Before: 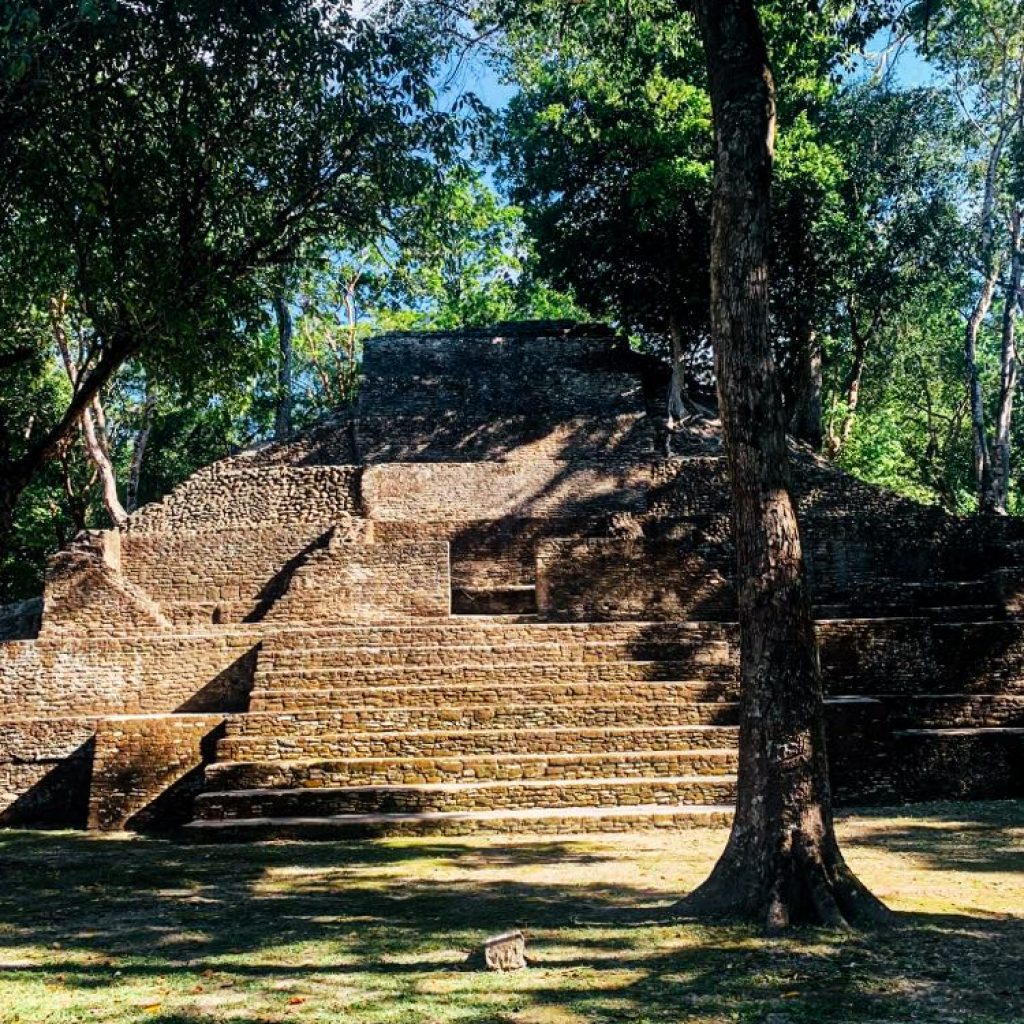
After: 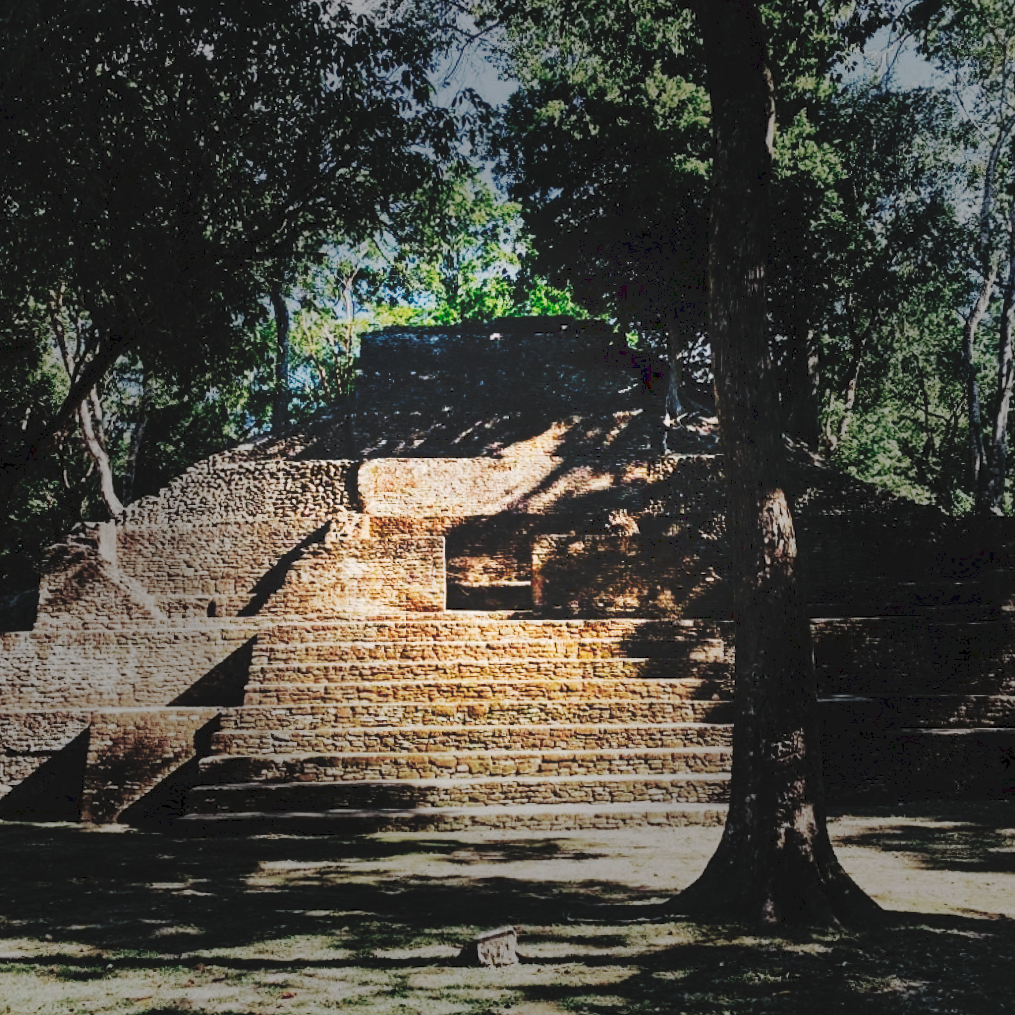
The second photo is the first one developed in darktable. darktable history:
crop and rotate: angle -0.5°
tone curve: curves: ch0 [(0, 0) (0.003, 0.145) (0.011, 0.15) (0.025, 0.15) (0.044, 0.156) (0.069, 0.161) (0.1, 0.169) (0.136, 0.175) (0.177, 0.184) (0.224, 0.196) (0.277, 0.234) (0.335, 0.291) (0.399, 0.391) (0.468, 0.505) (0.543, 0.633) (0.623, 0.742) (0.709, 0.826) (0.801, 0.882) (0.898, 0.93) (1, 1)], preserve colors none
vignetting: fall-off start 31.28%, fall-off radius 34.64%, brightness -0.575
